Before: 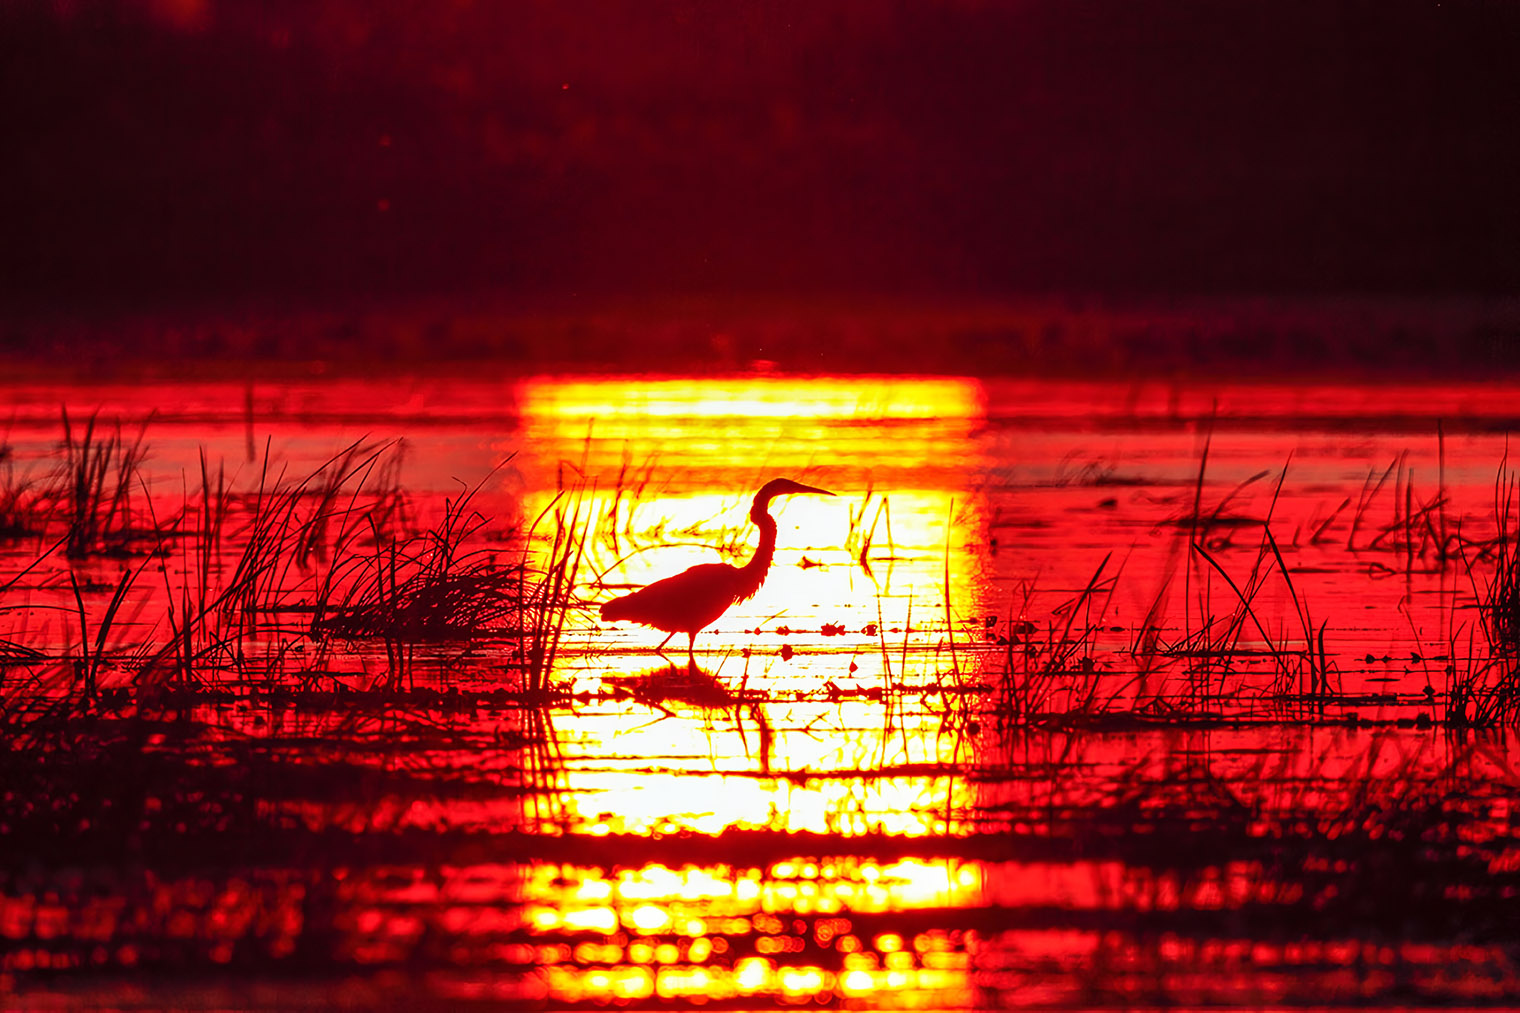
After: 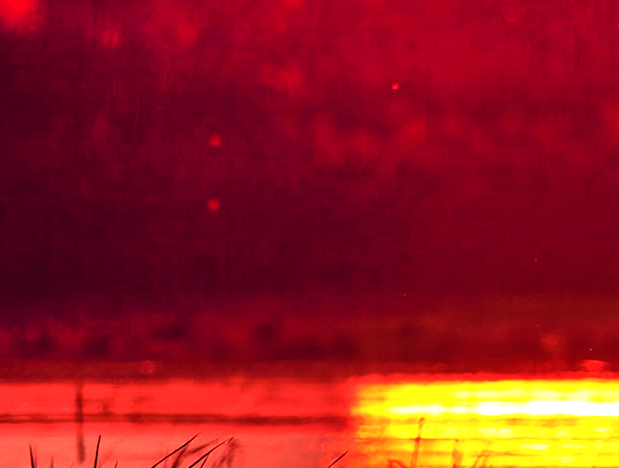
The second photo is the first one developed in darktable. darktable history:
shadows and highlights: radius 112.7, shadows 51.7, white point adjustment 9.02, highlights -4.41, soften with gaussian
crop and rotate: left 11.201%, top 0.089%, right 48.071%, bottom 53.64%
color correction: highlights b* -0.057
contrast brightness saturation: contrast 0.103, brightness 0.031, saturation 0.087
